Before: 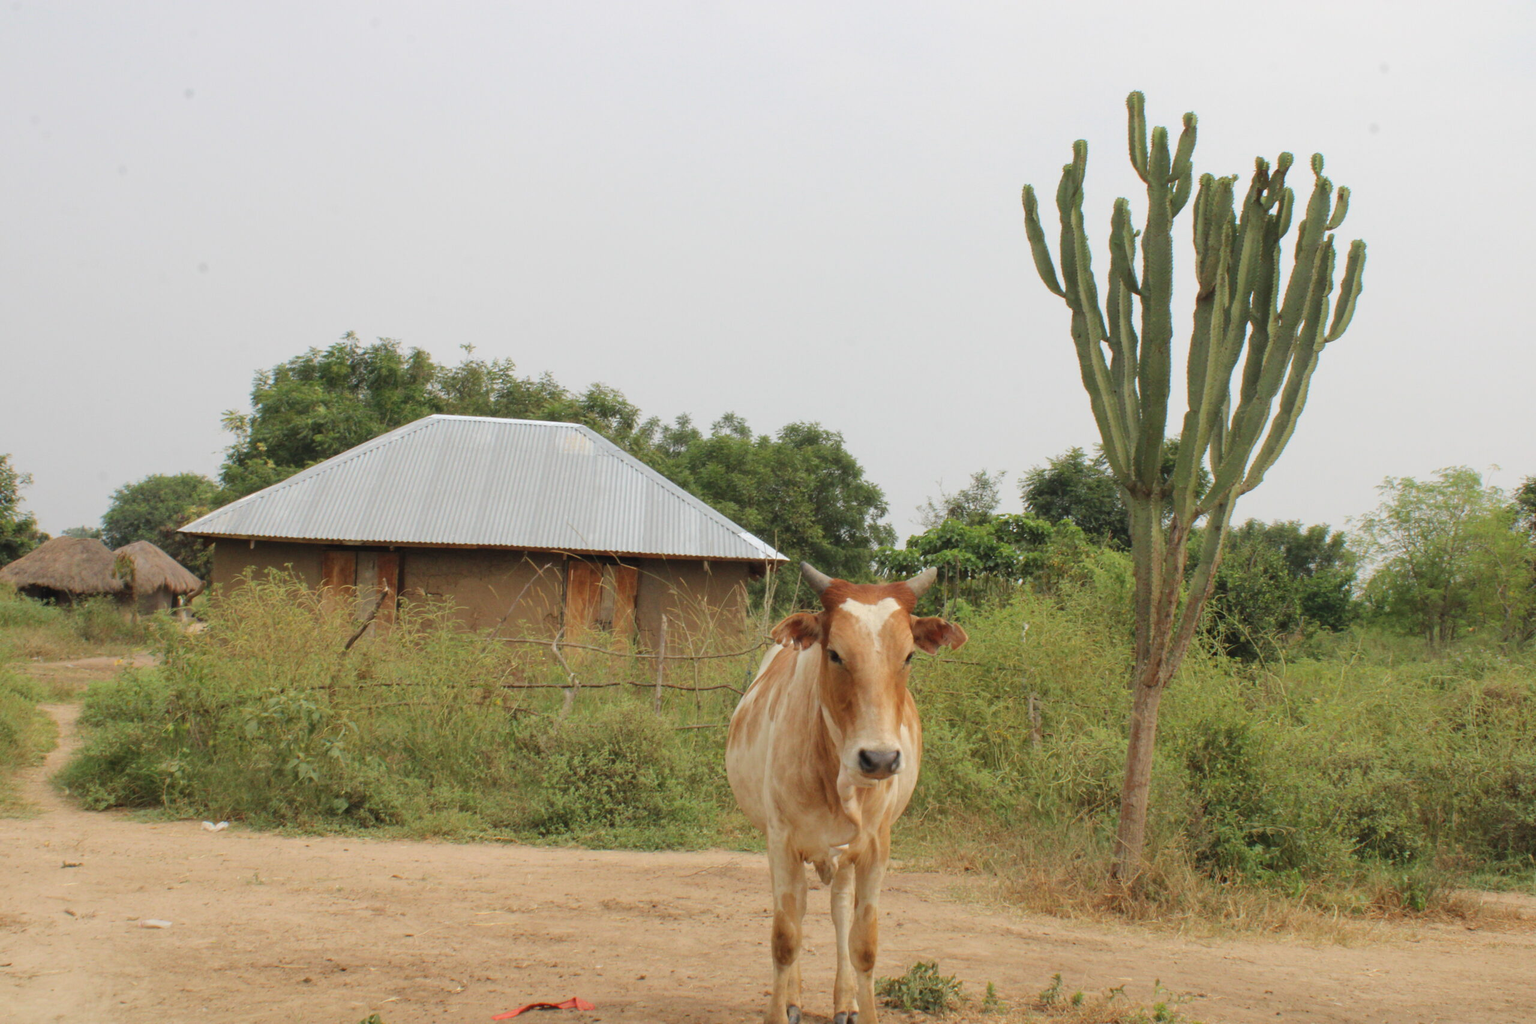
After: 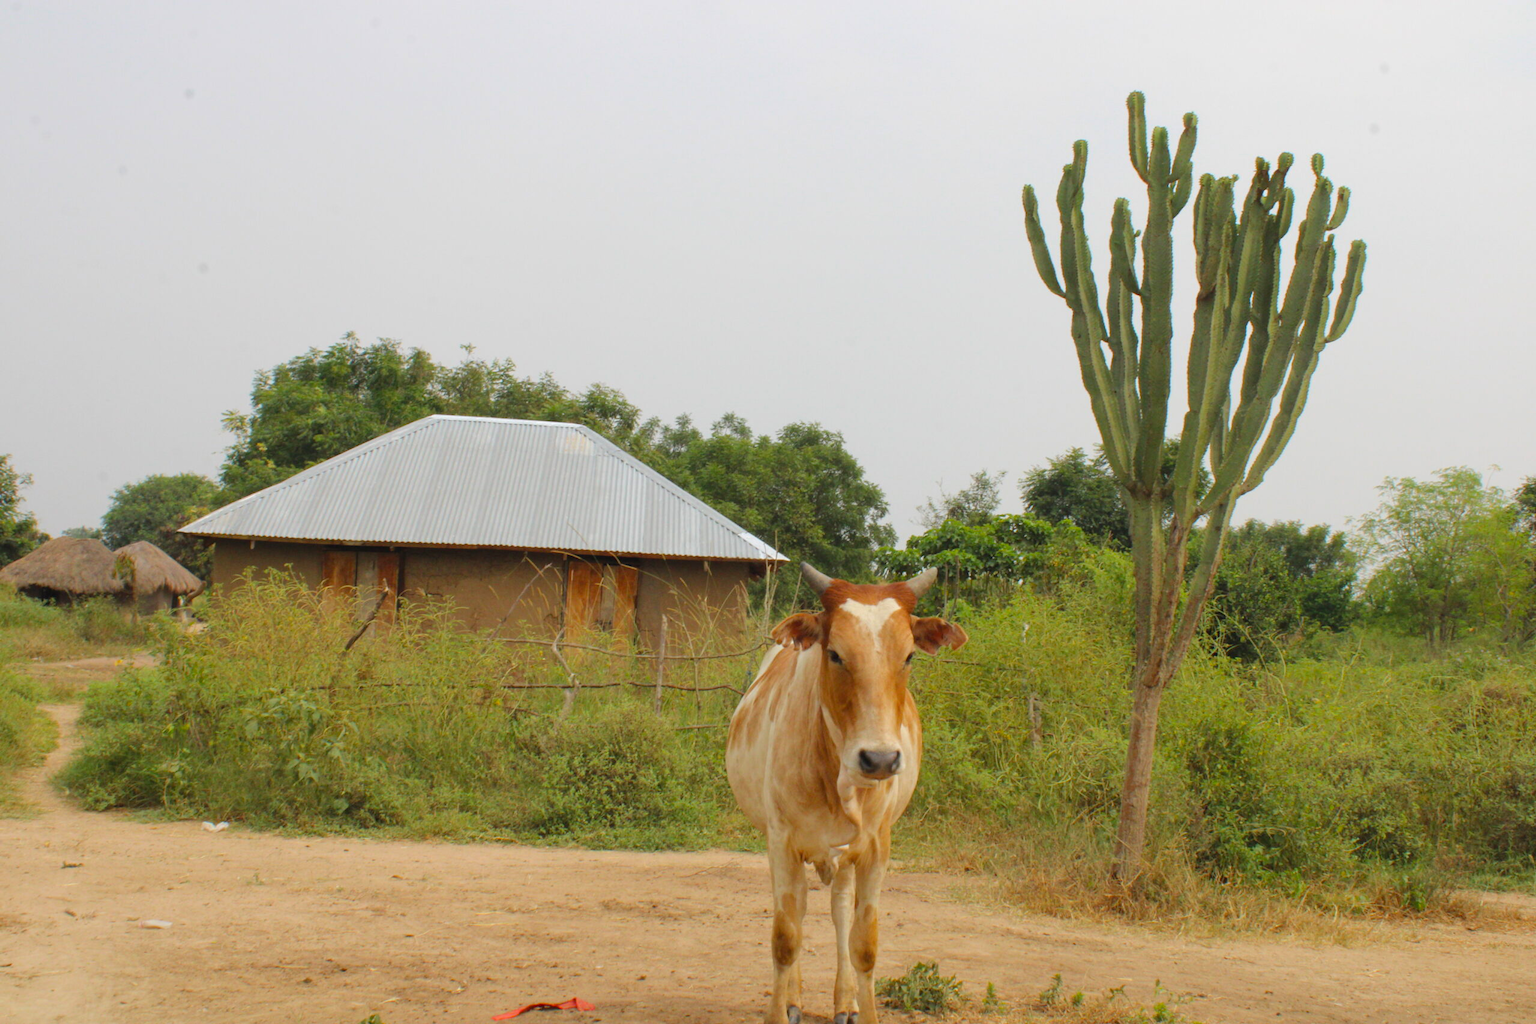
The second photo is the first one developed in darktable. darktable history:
color balance rgb: perceptual saturation grading › global saturation 25.359%
